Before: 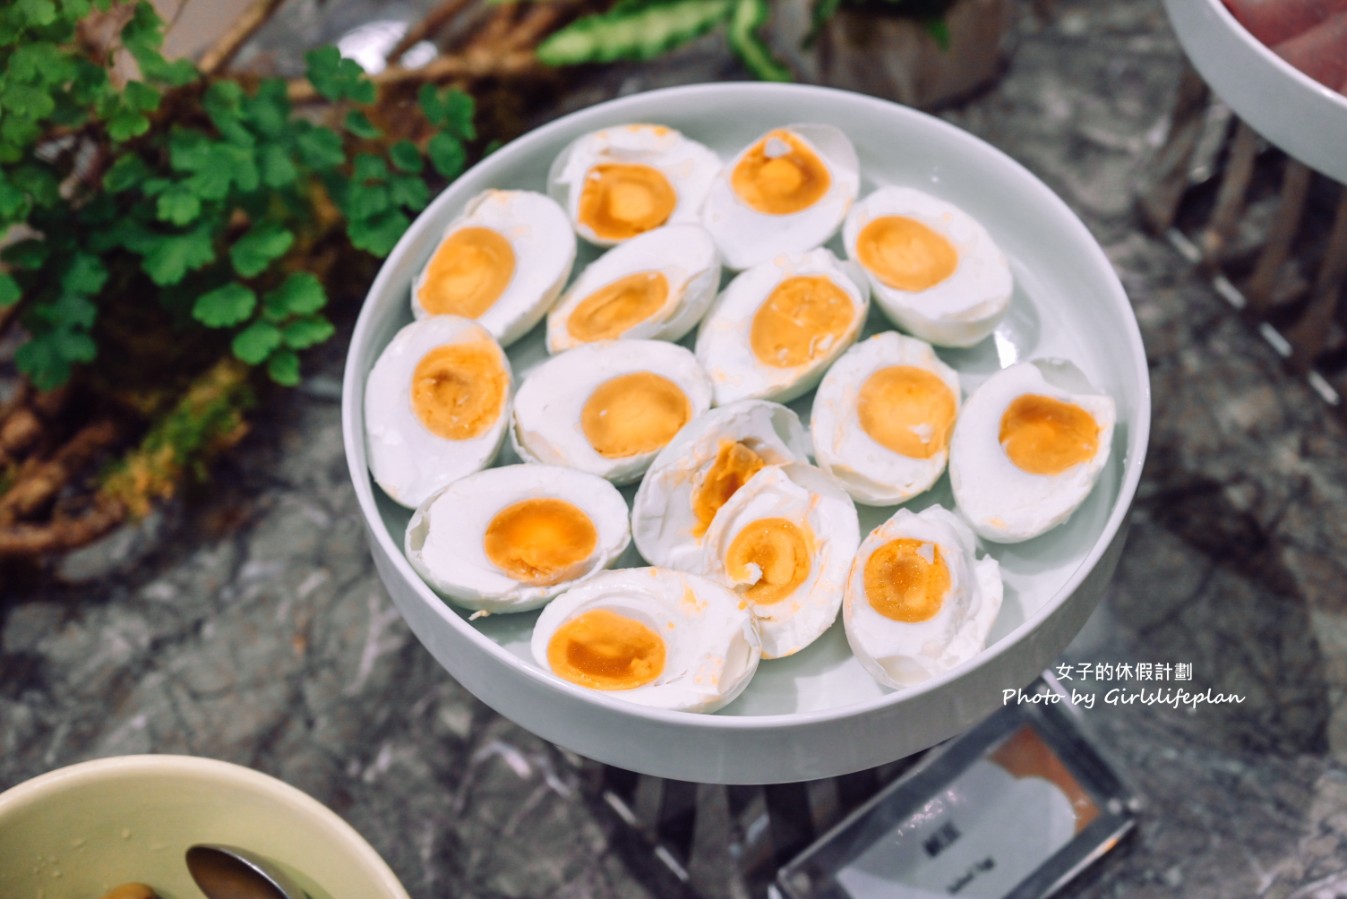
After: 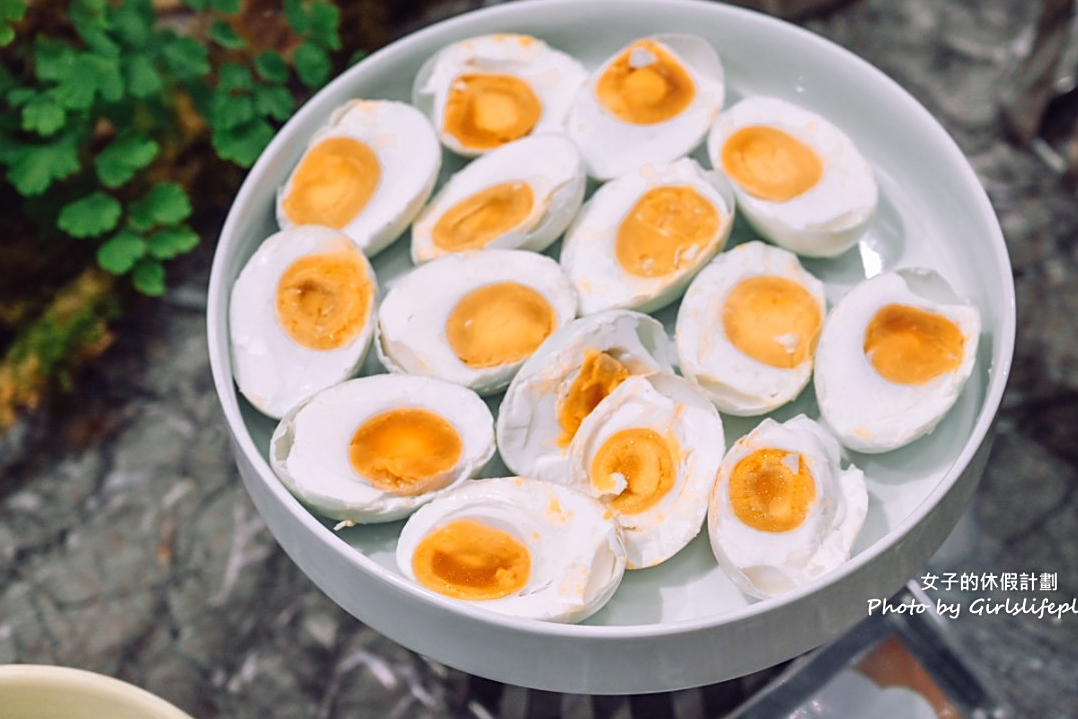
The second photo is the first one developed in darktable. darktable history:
crop and rotate: left 10.082%, top 10.044%, right 9.887%, bottom 9.875%
sharpen: on, module defaults
